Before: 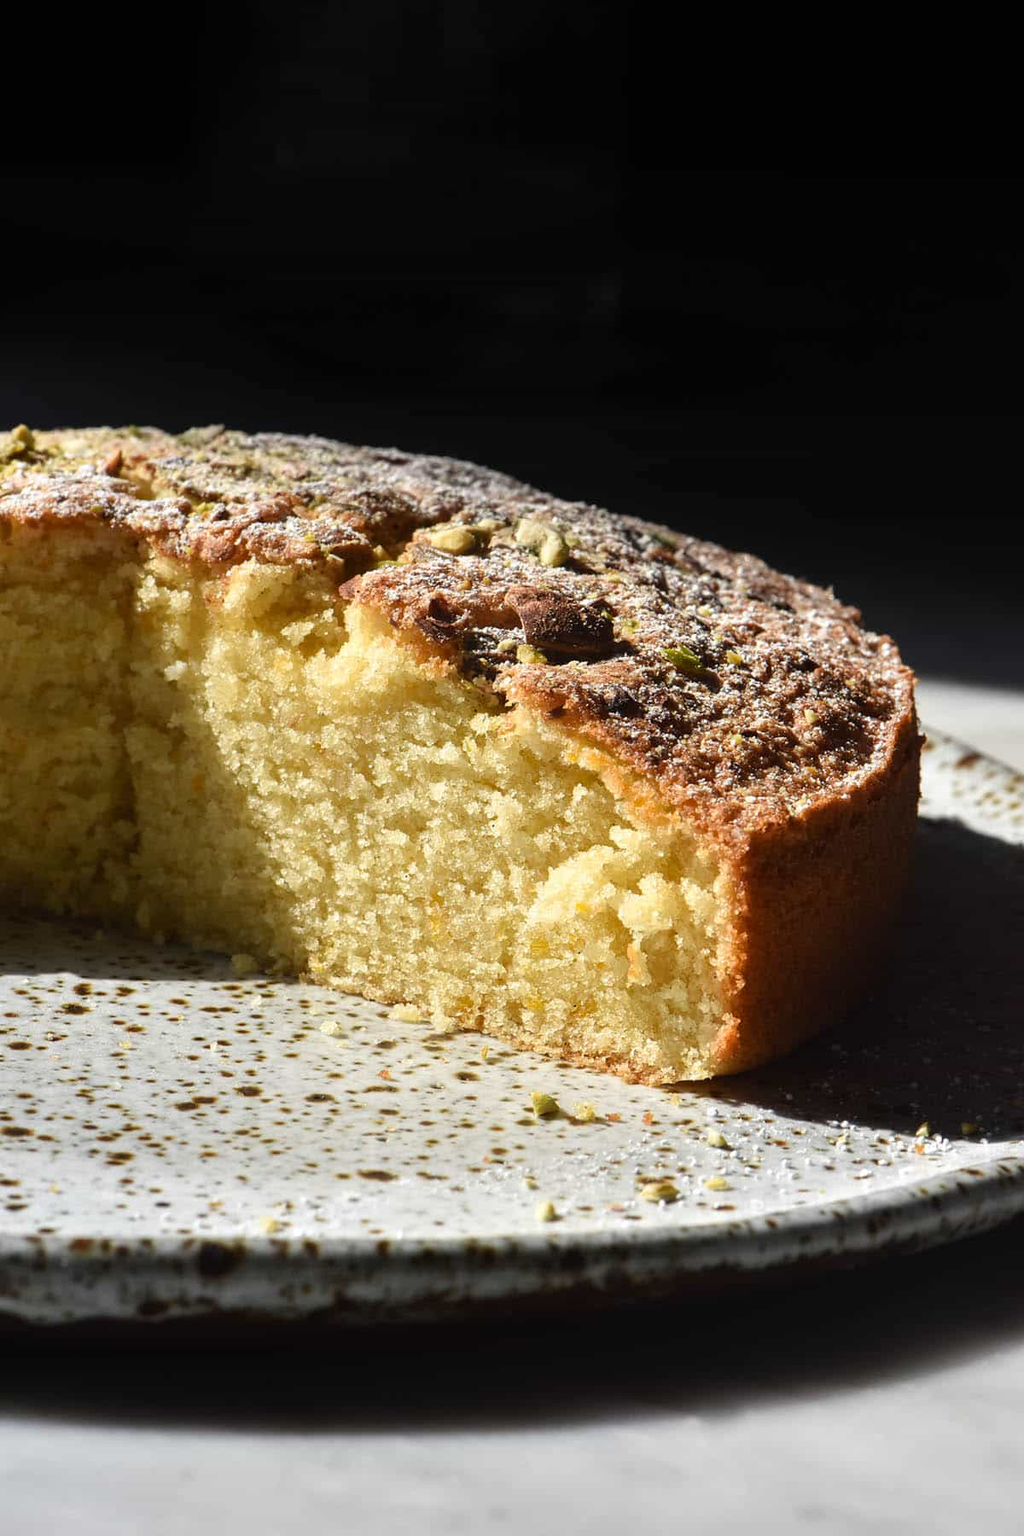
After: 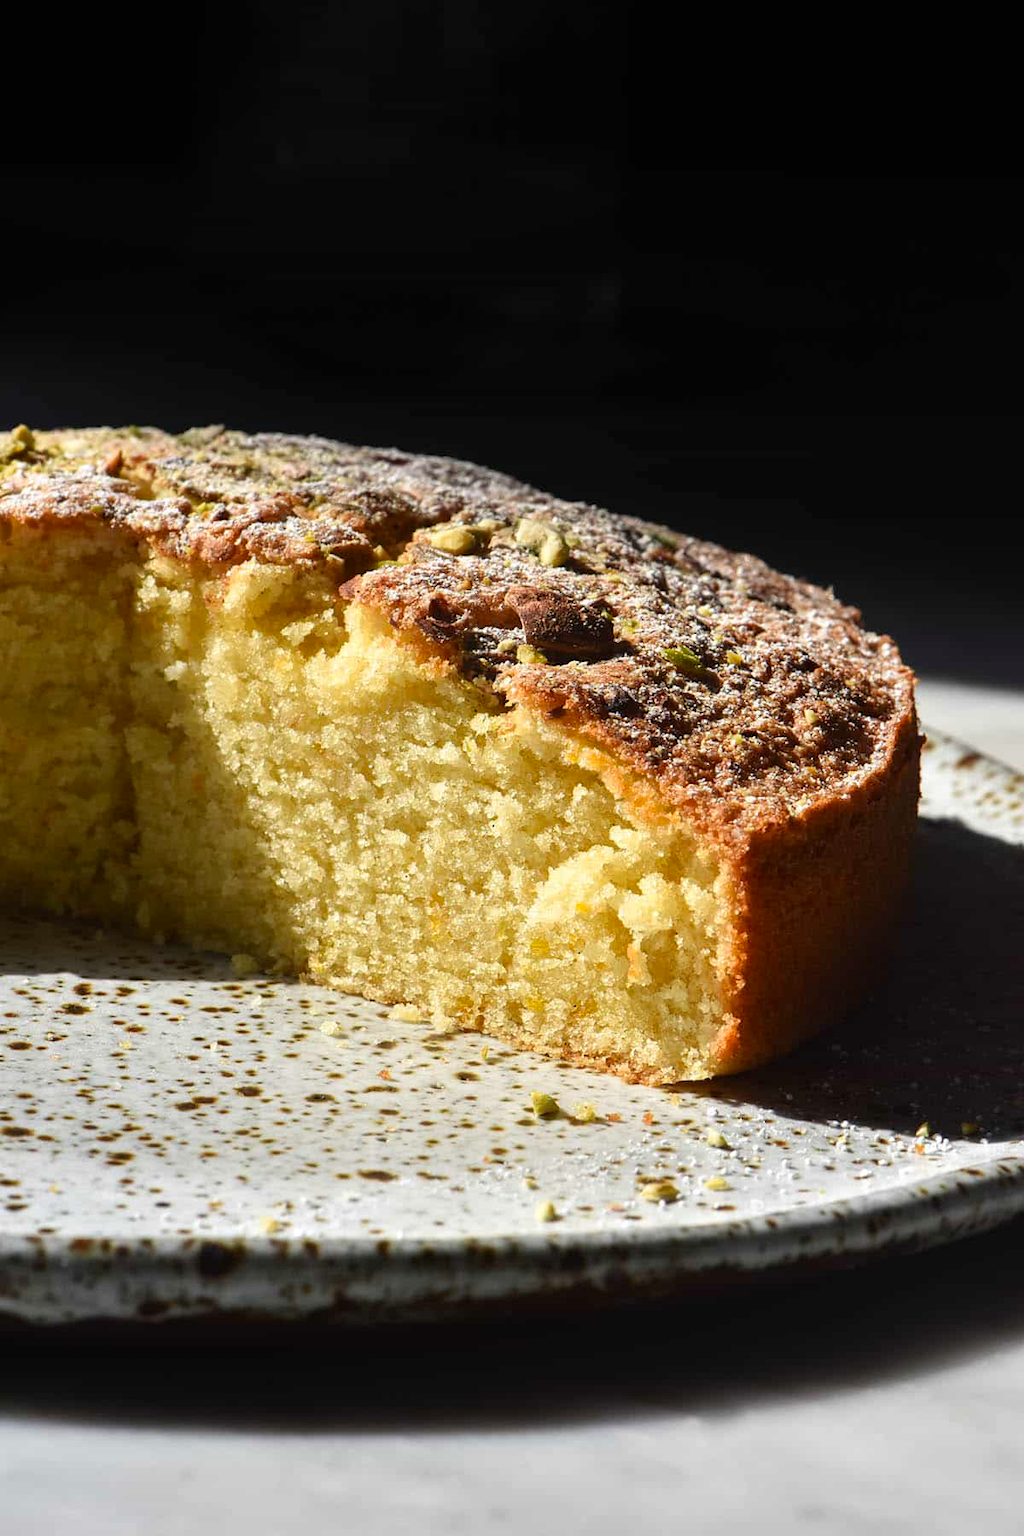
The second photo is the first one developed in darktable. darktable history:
contrast brightness saturation: contrast 0.038, saturation 0.153
